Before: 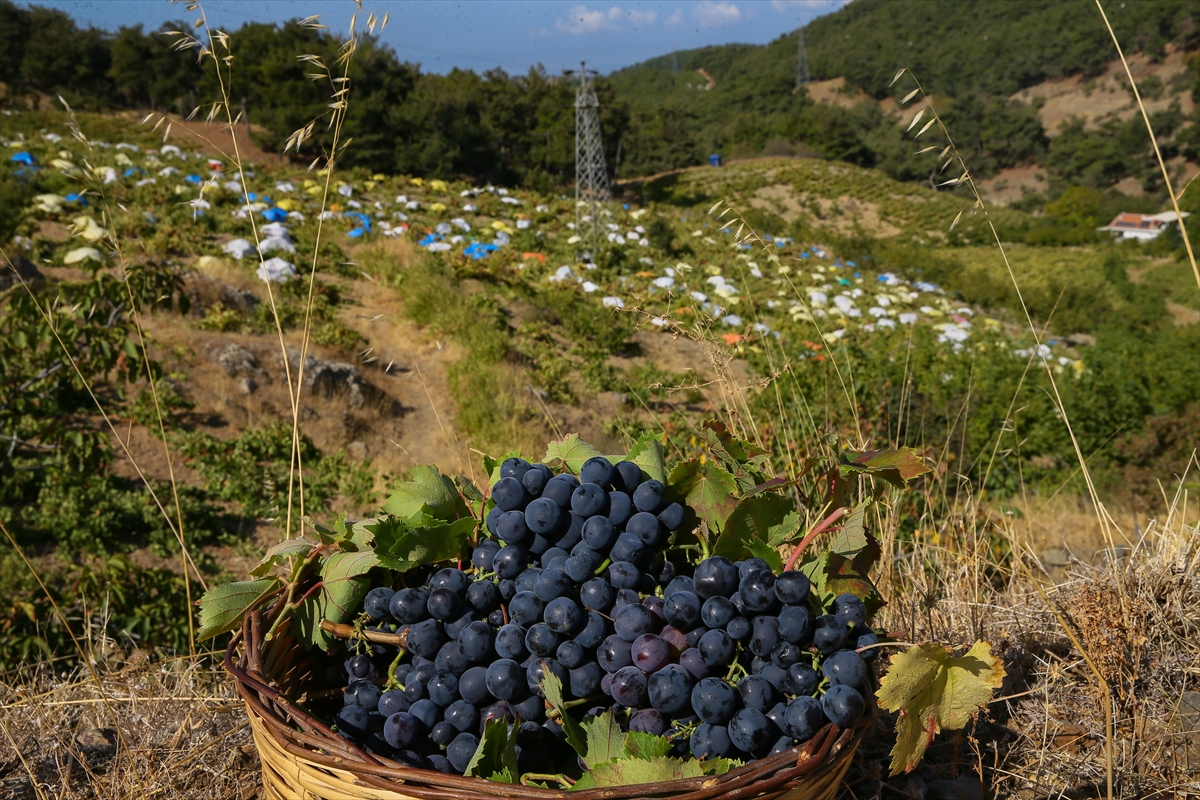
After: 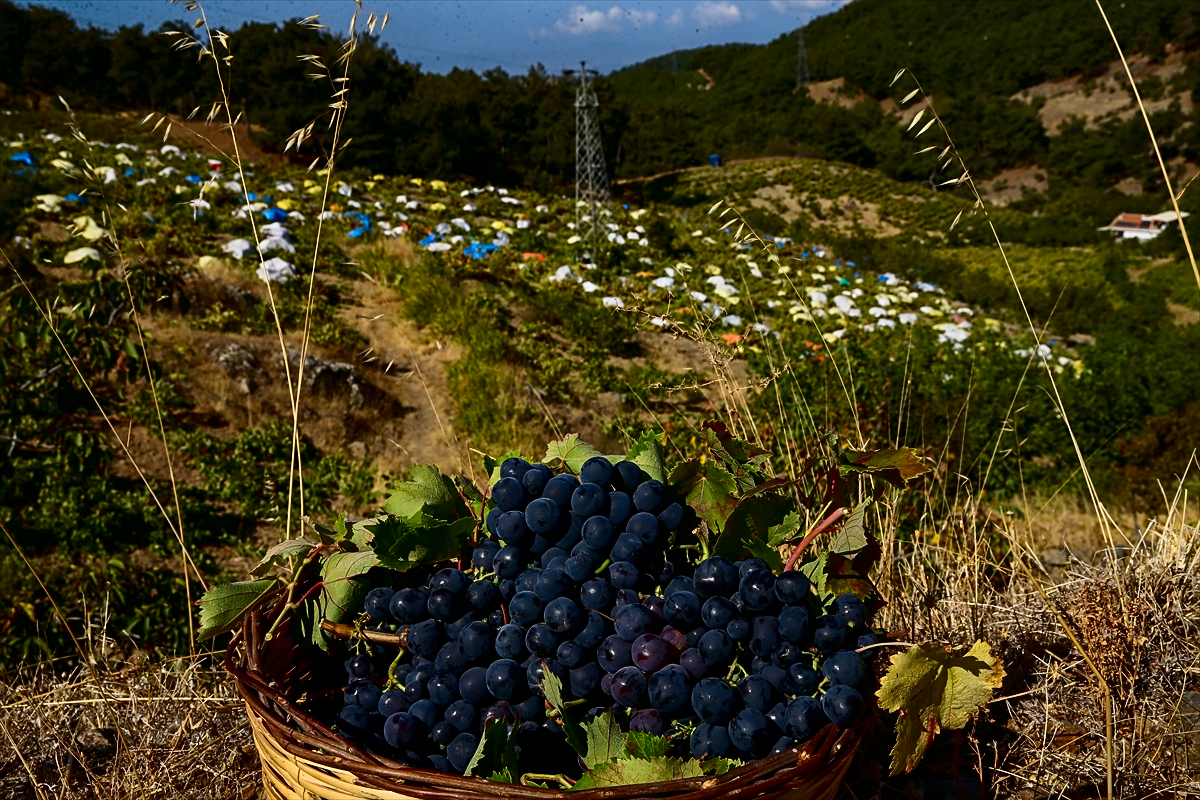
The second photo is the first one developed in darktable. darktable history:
sharpen: radius 2.497, amount 0.32
contrast brightness saturation: contrast 0.238, brightness -0.227, saturation 0.149
